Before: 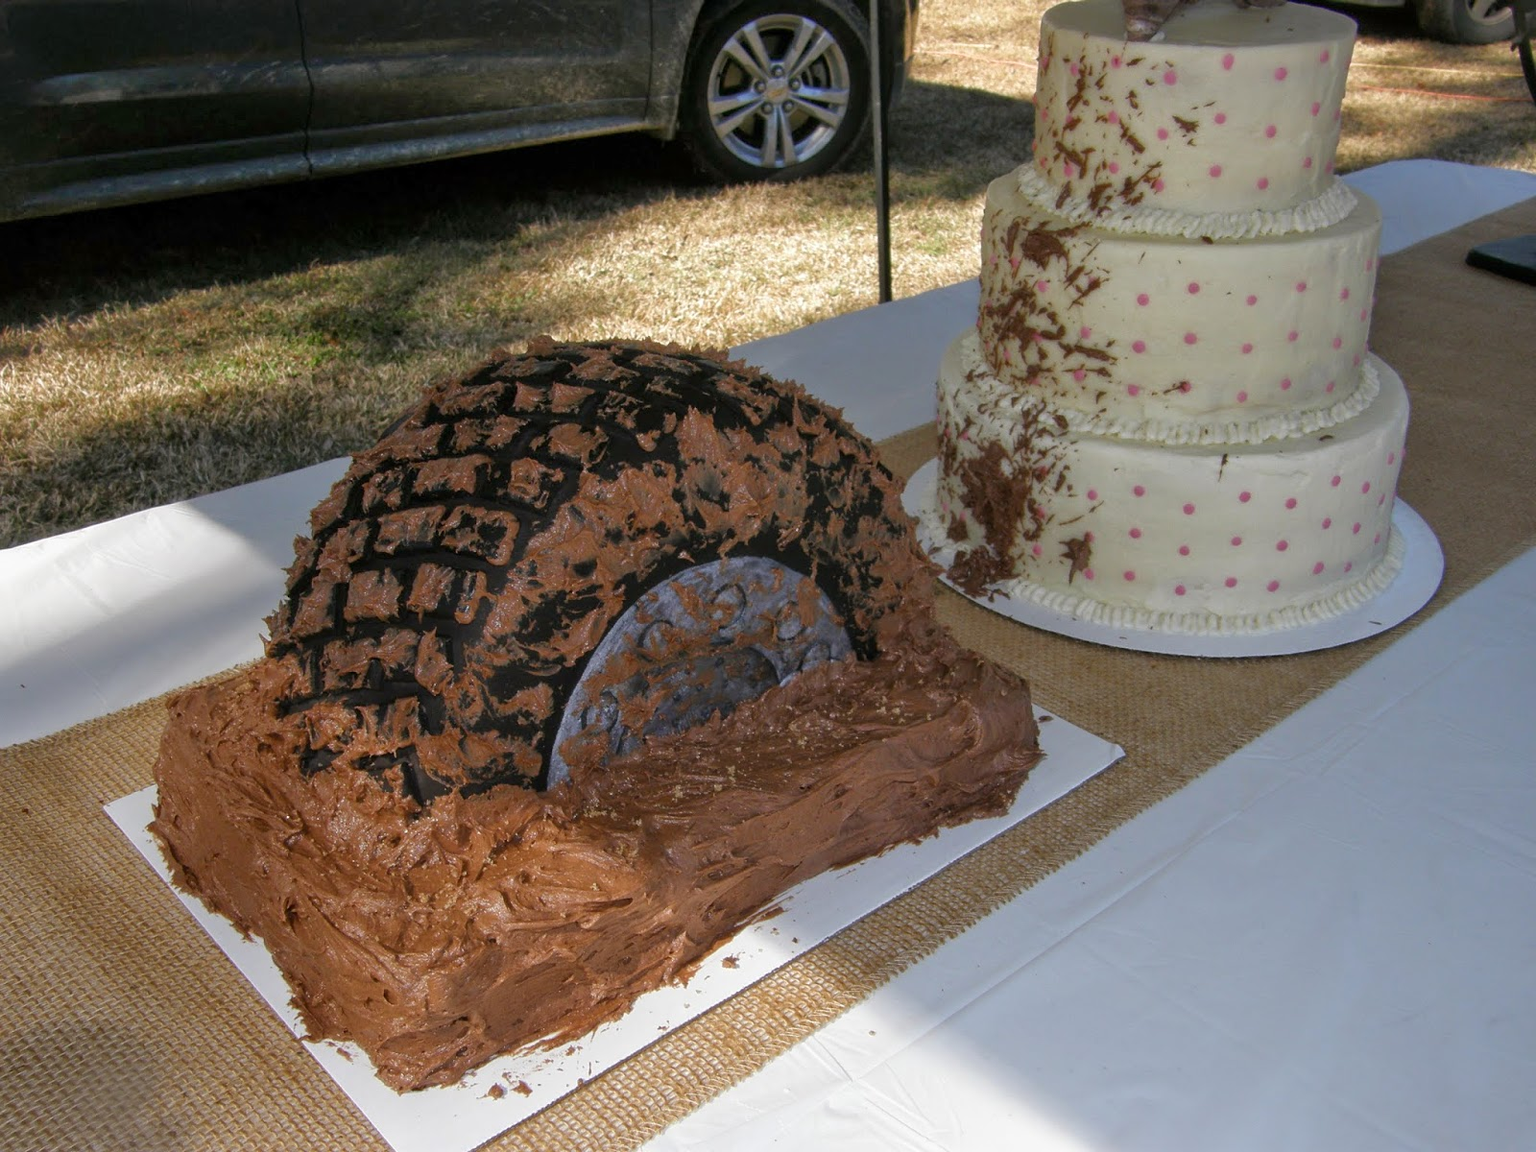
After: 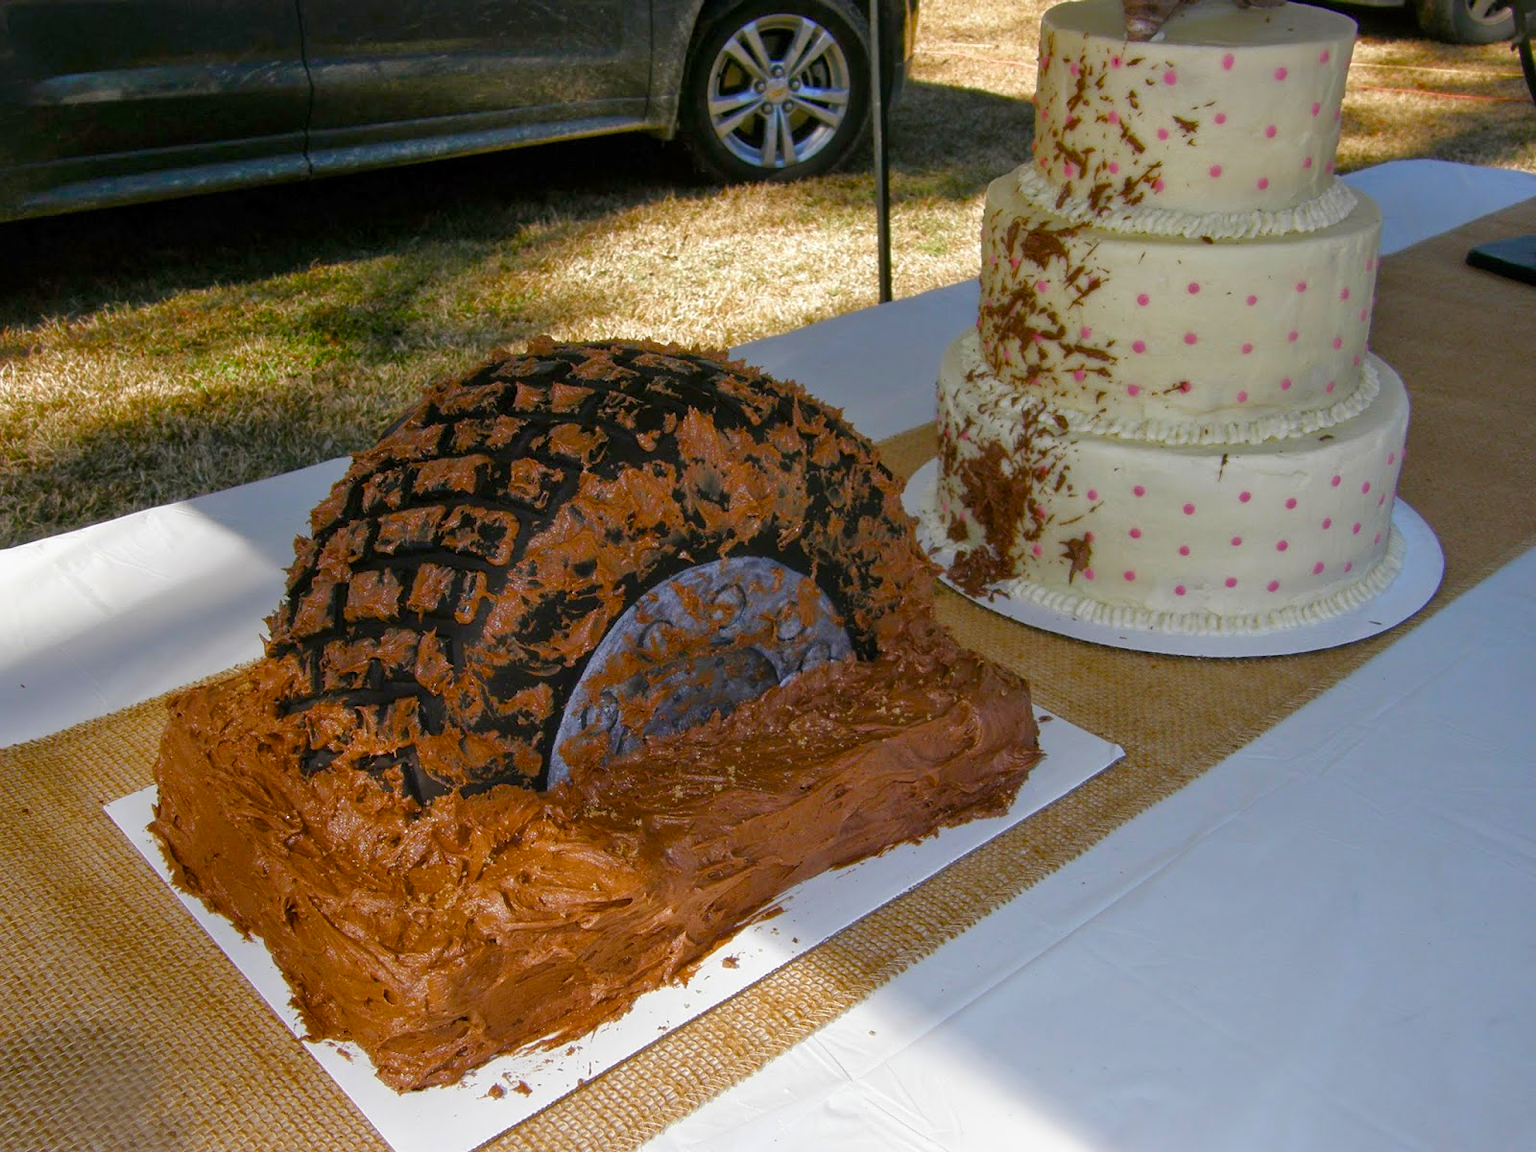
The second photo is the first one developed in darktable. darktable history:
color balance rgb: perceptual saturation grading › global saturation 20%, perceptual saturation grading › highlights -14.342%, perceptual saturation grading › shadows 49.439%, global vibrance 20%
